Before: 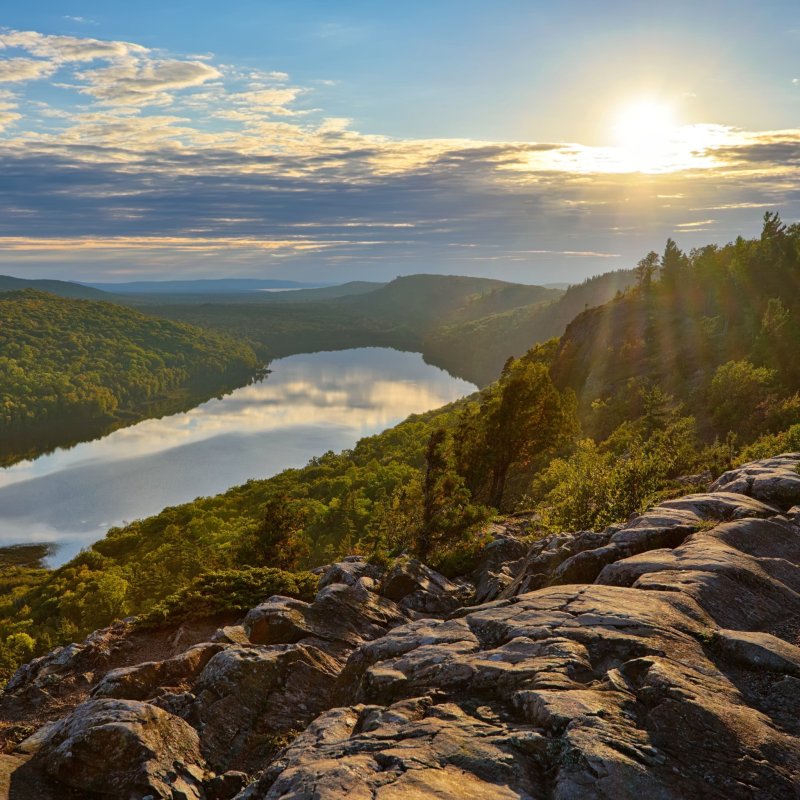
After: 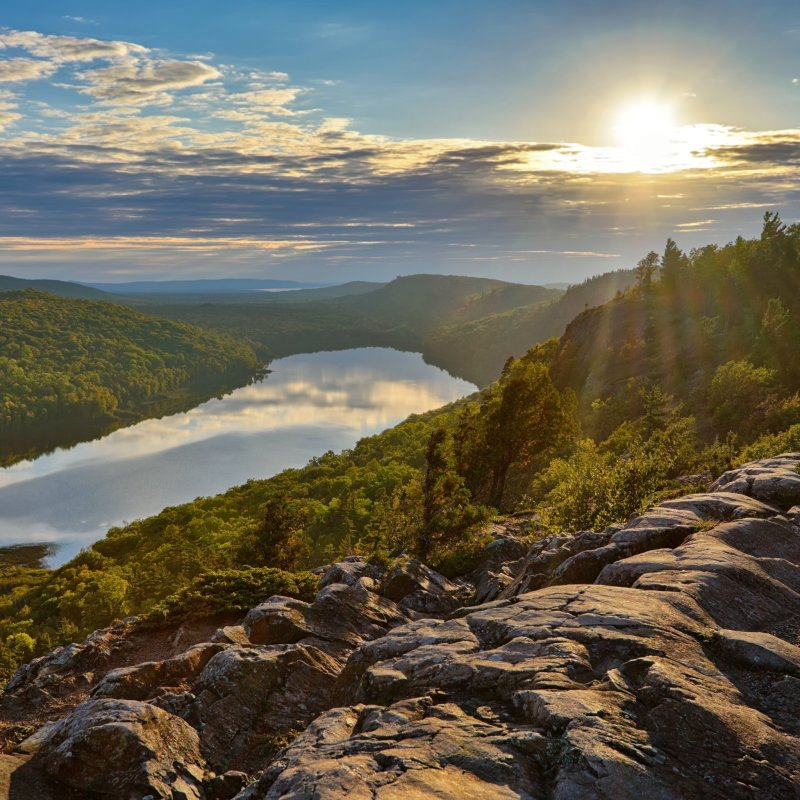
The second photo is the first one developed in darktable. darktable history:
shadows and highlights: shadows 24.26, highlights -78.64, soften with gaussian
